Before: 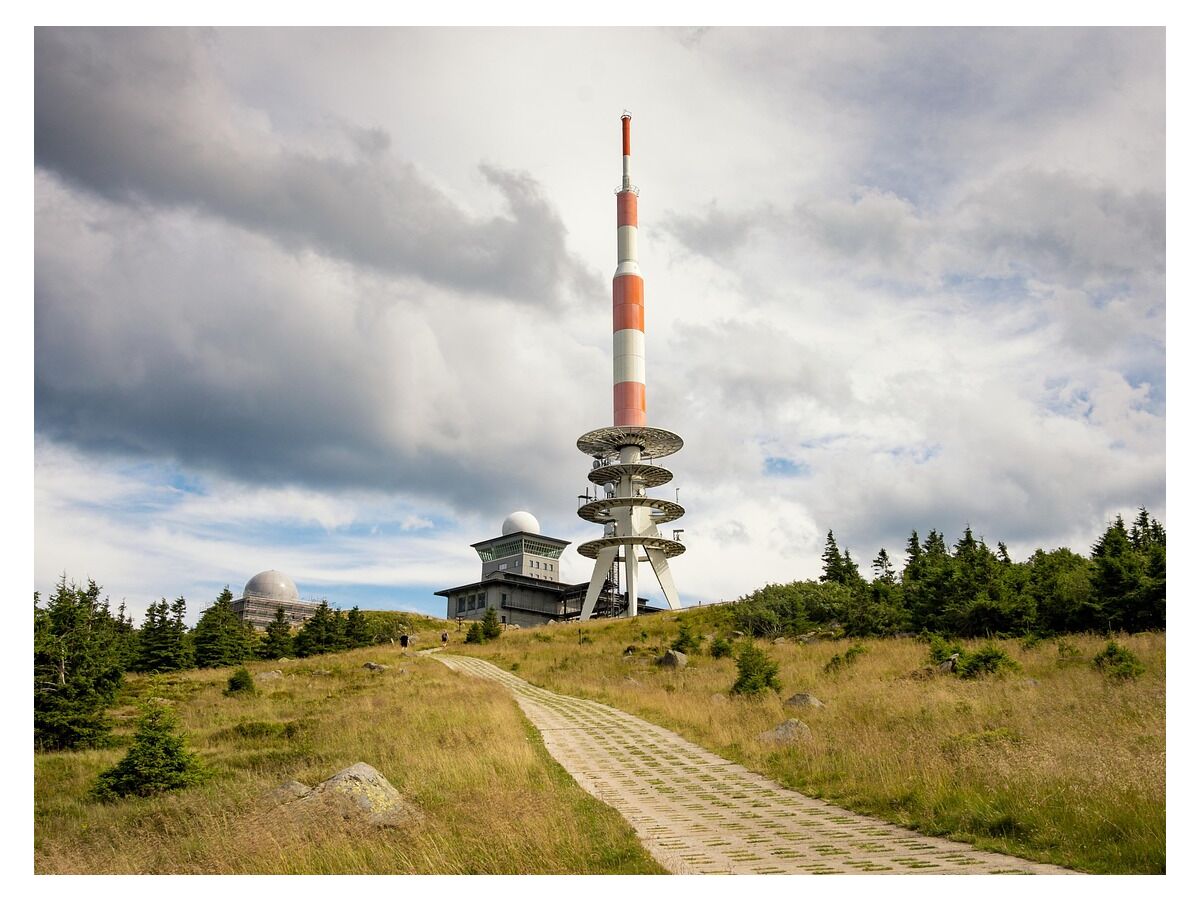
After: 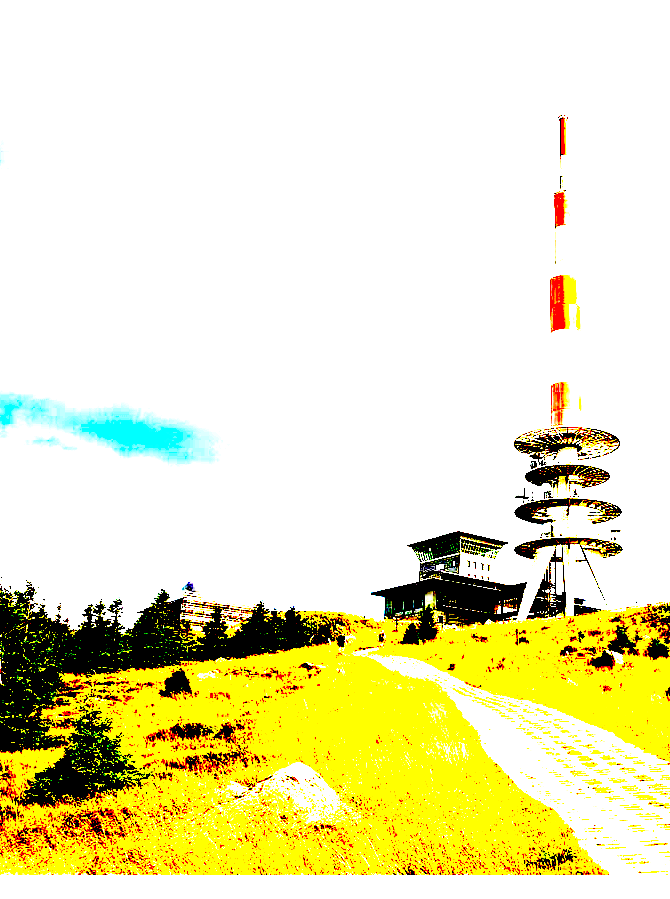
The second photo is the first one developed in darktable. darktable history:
crop: left 5.321%, right 38.77%
exposure: black level correction 0.1, exposure 2.977 EV, compensate highlight preservation false
